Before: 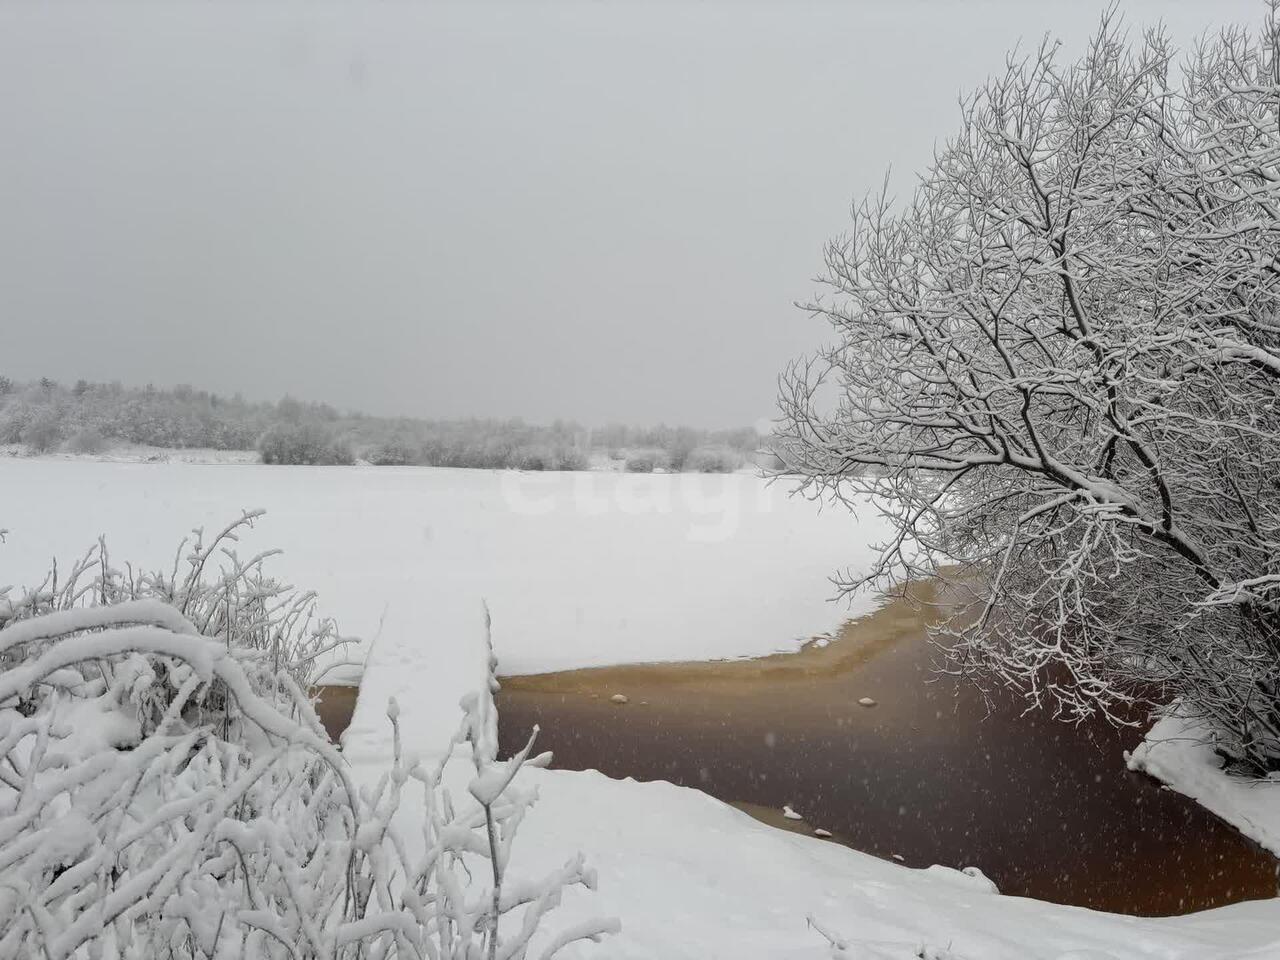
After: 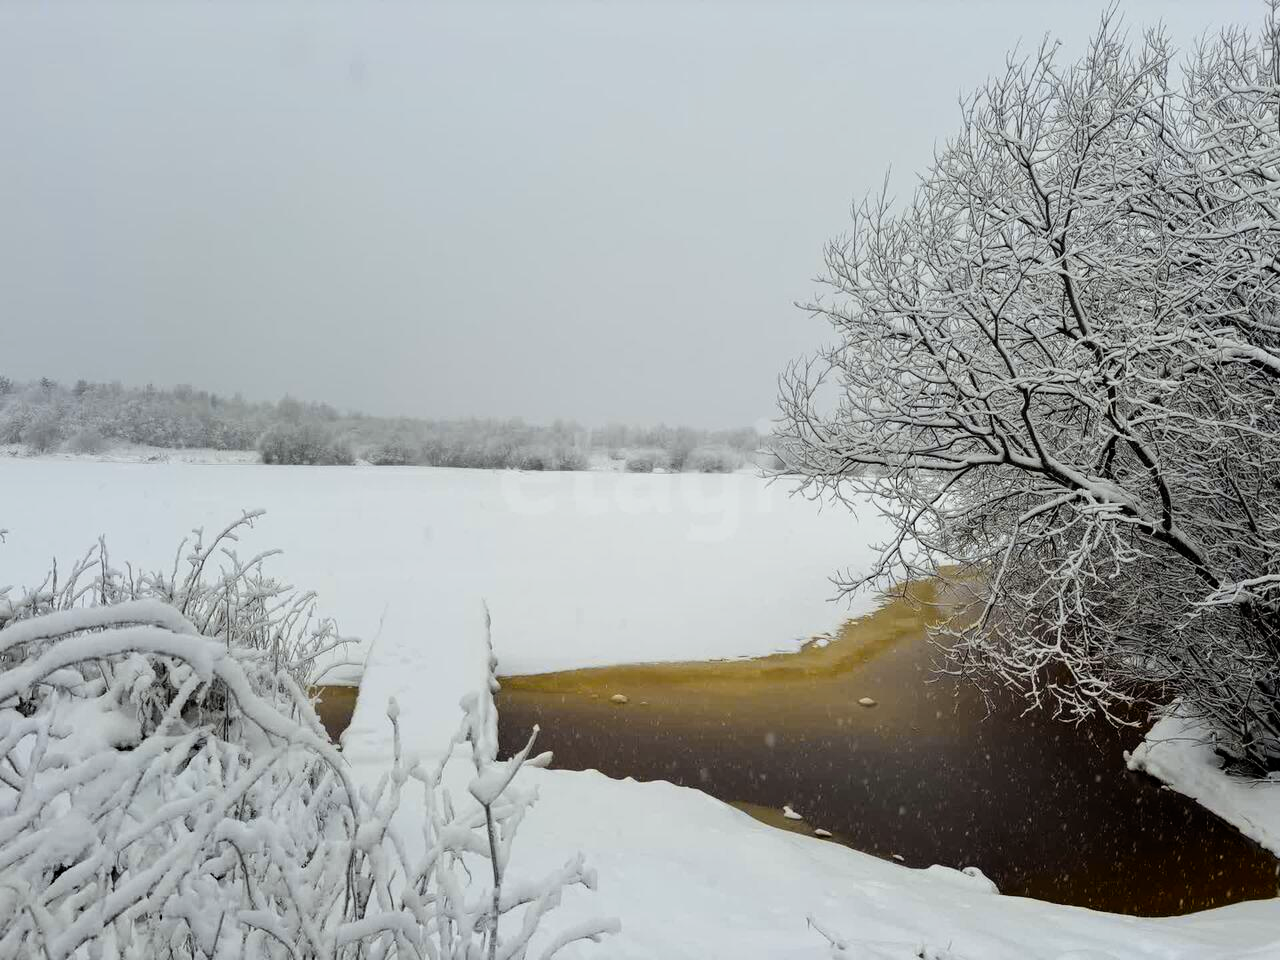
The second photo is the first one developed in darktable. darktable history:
color contrast: green-magenta contrast 1.12, blue-yellow contrast 1.95, unbound 0
white balance: red 0.978, blue 0.999
filmic rgb: black relative exposure -8.07 EV, white relative exposure 3 EV, hardness 5.35, contrast 1.25
